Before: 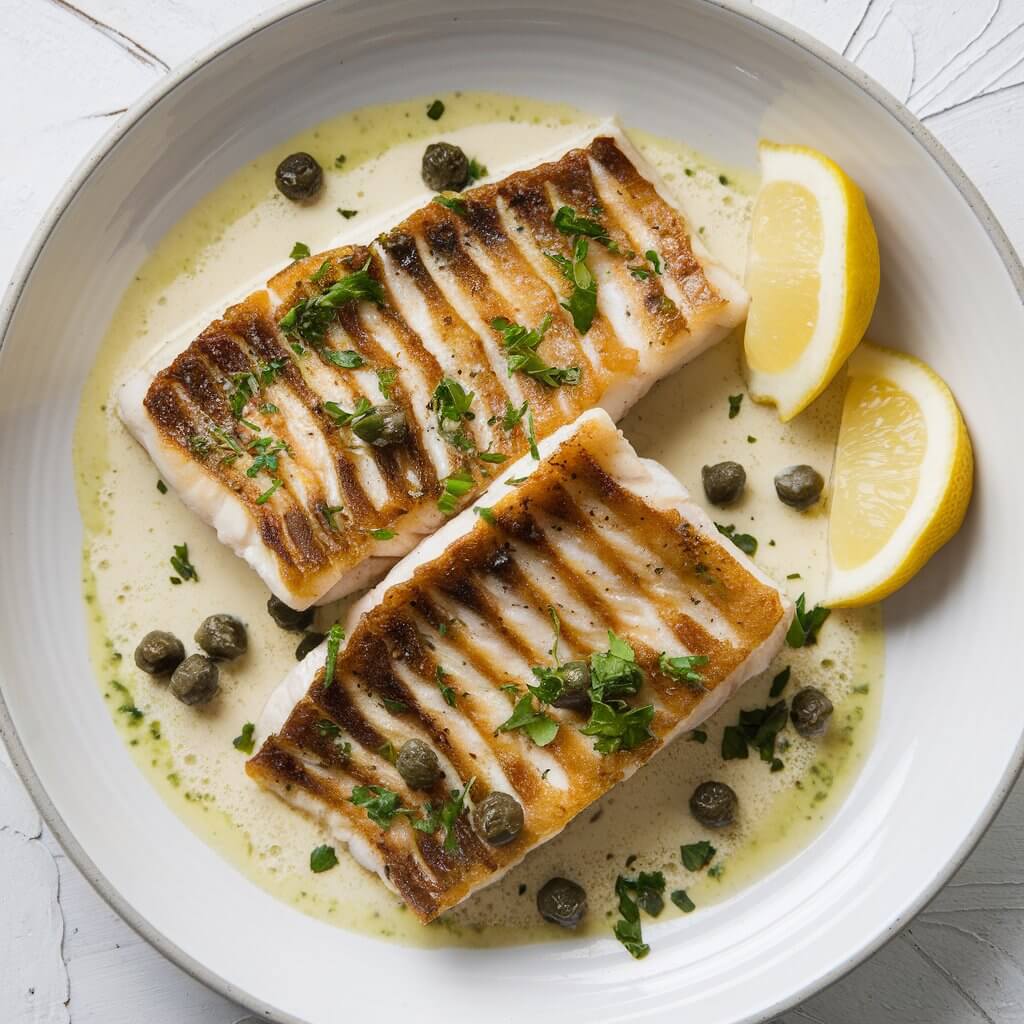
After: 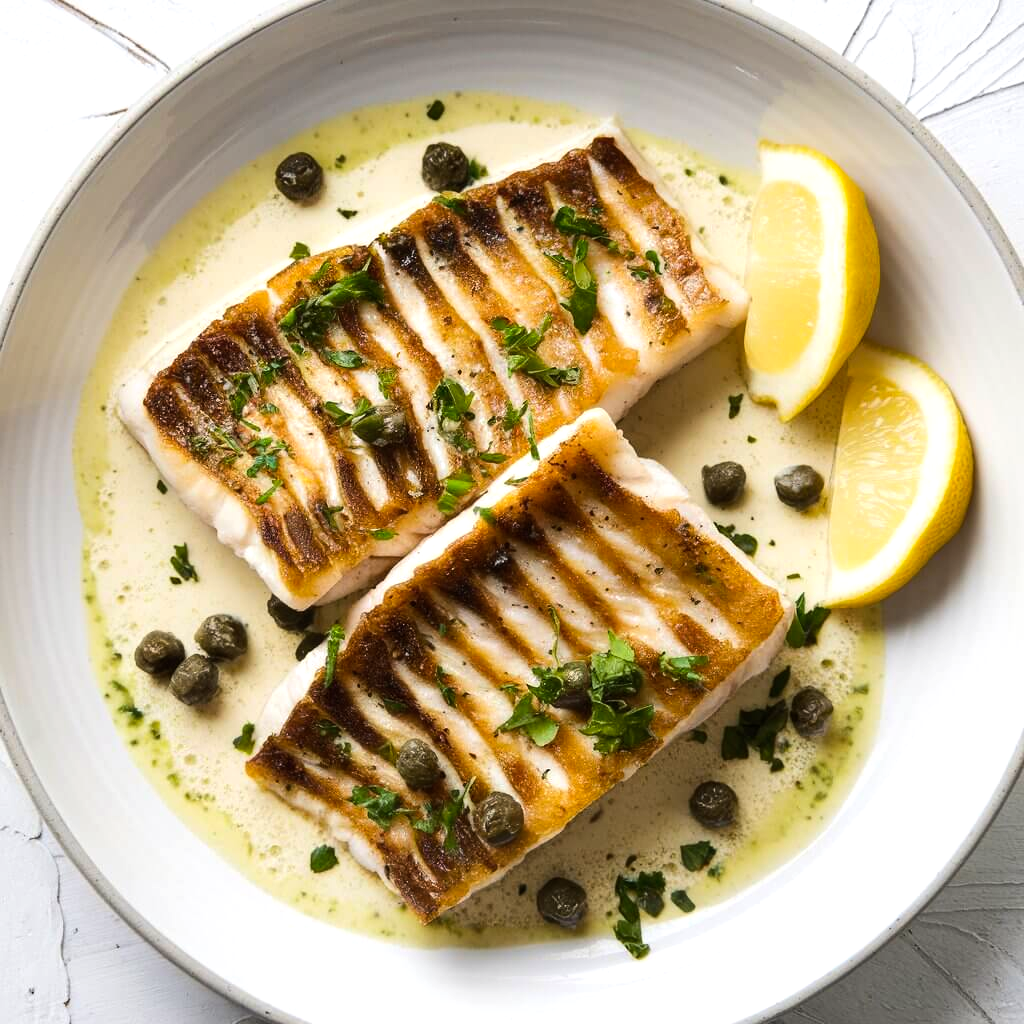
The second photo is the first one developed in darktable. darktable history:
tone equalizer: -8 EV -0.39 EV, -7 EV -0.377 EV, -6 EV -0.365 EV, -5 EV -0.235 EV, -3 EV 0.241 EV, -2 EV 0.356 EV, -1 EV 0.389 EV, +0 EV 0.403 EV, edges refinement/feathering 500, mask exposure compensation -1.57 EV, preserve details no
color balance rgb: shadows lift › luminance -9.28%, power › chroma 0.245%, power › hue 61.45°, perceptual saturation grading › global saturation 0.16%, global vibrance 25.55%
